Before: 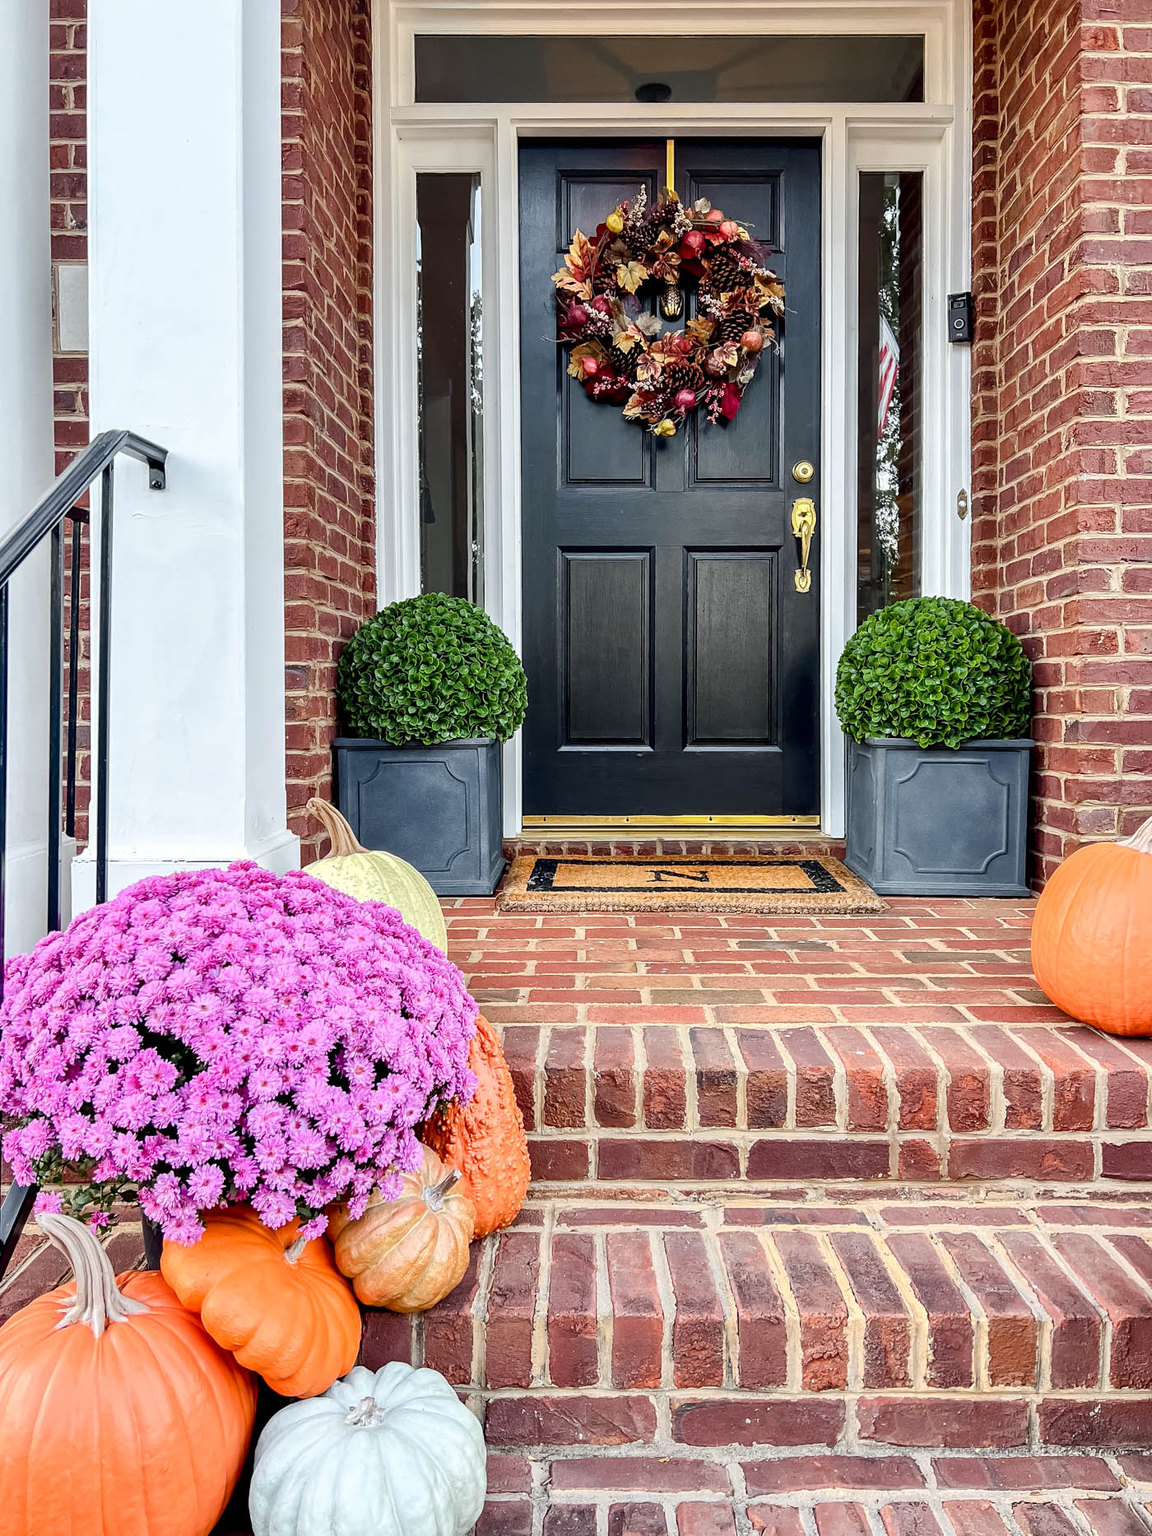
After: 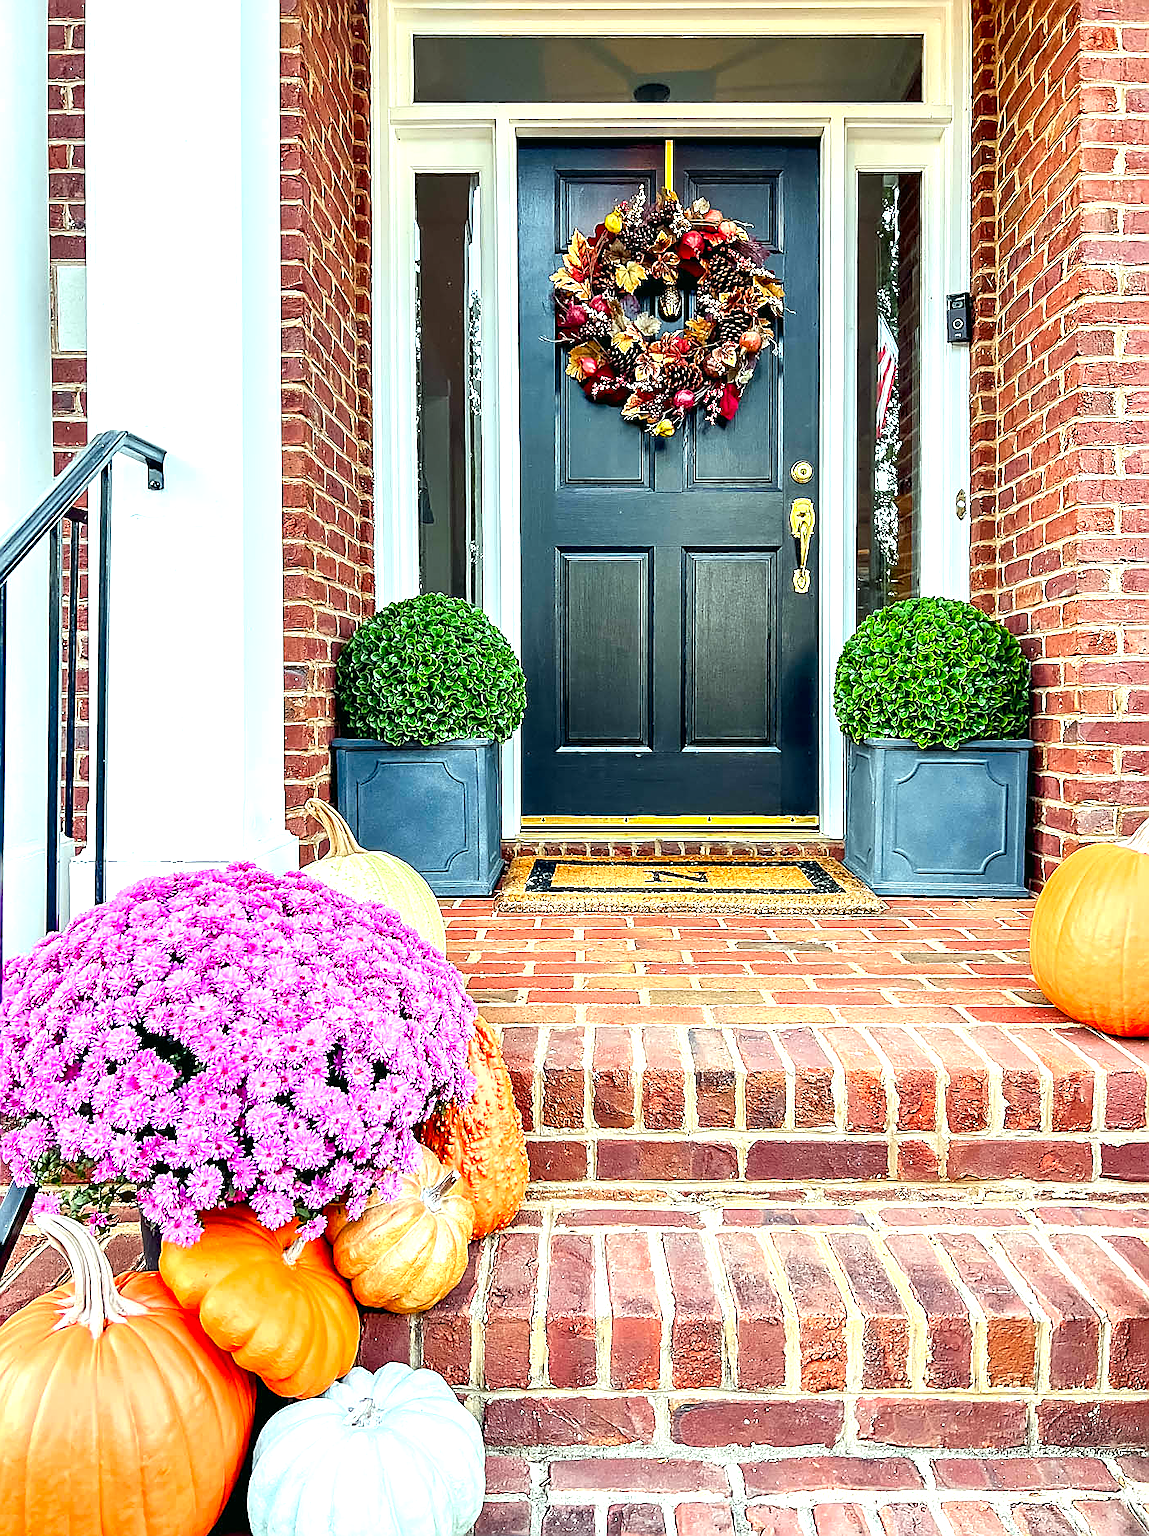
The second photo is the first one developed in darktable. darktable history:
crop: left 0.152%
sharpen: radius 1.367, amount 1.245, threshold 0.73
exposure: black level correction 0, exposure 0.89 EV, compensate highlight preservation false
color correction: highlights a* -7.57, highlights b* 0.907, shadows a* -3.01, saturation 1.38
